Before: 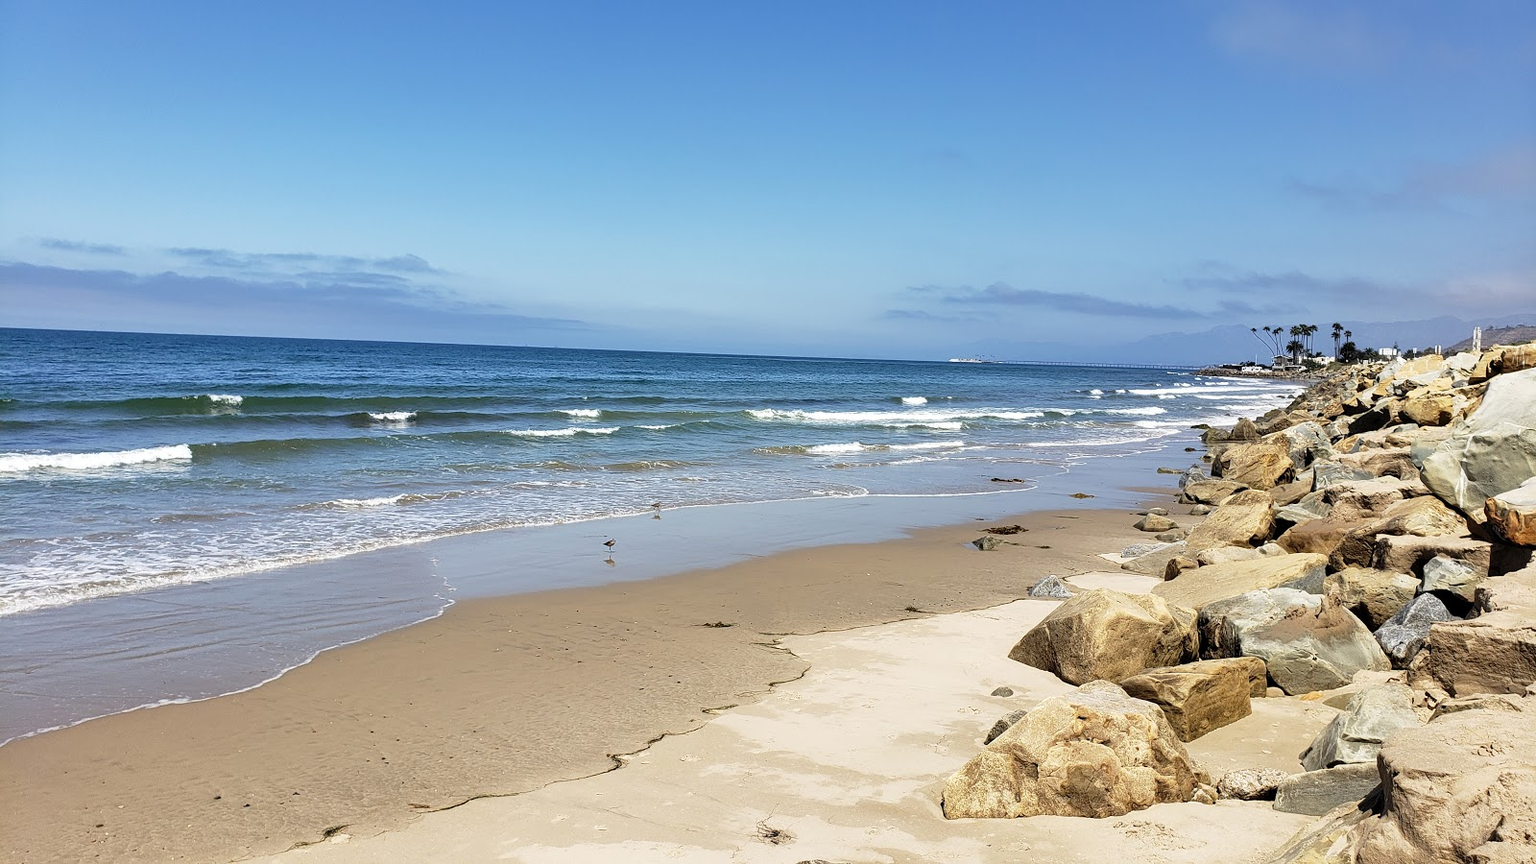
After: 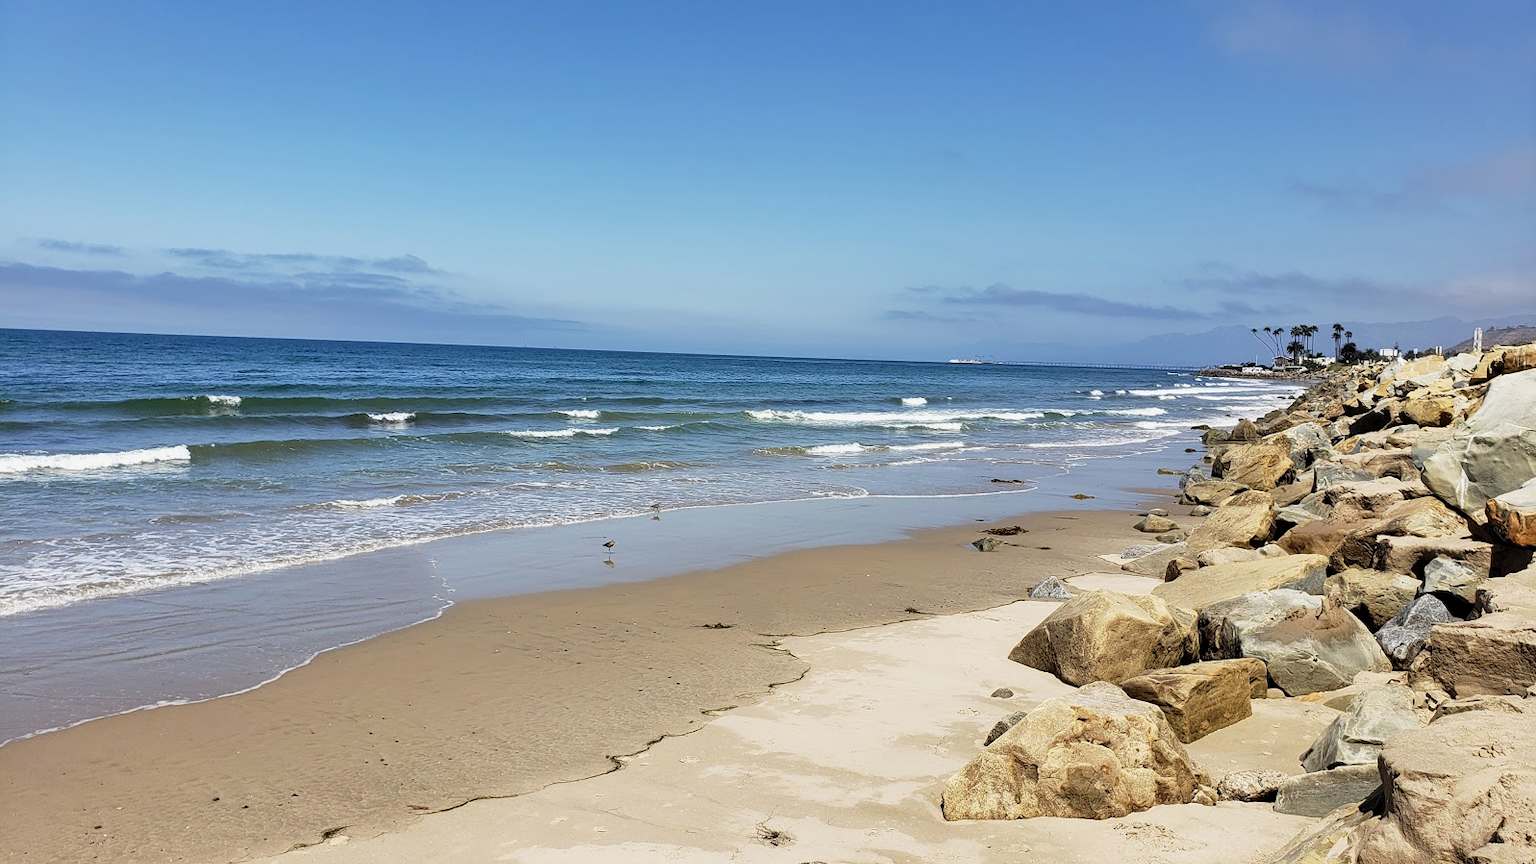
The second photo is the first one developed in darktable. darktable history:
exposure: black level correction 0.001, exposure -0.121 EV, compensate highlight preservation false
crop and rotate: left 0.143%, bottom 0.01%
